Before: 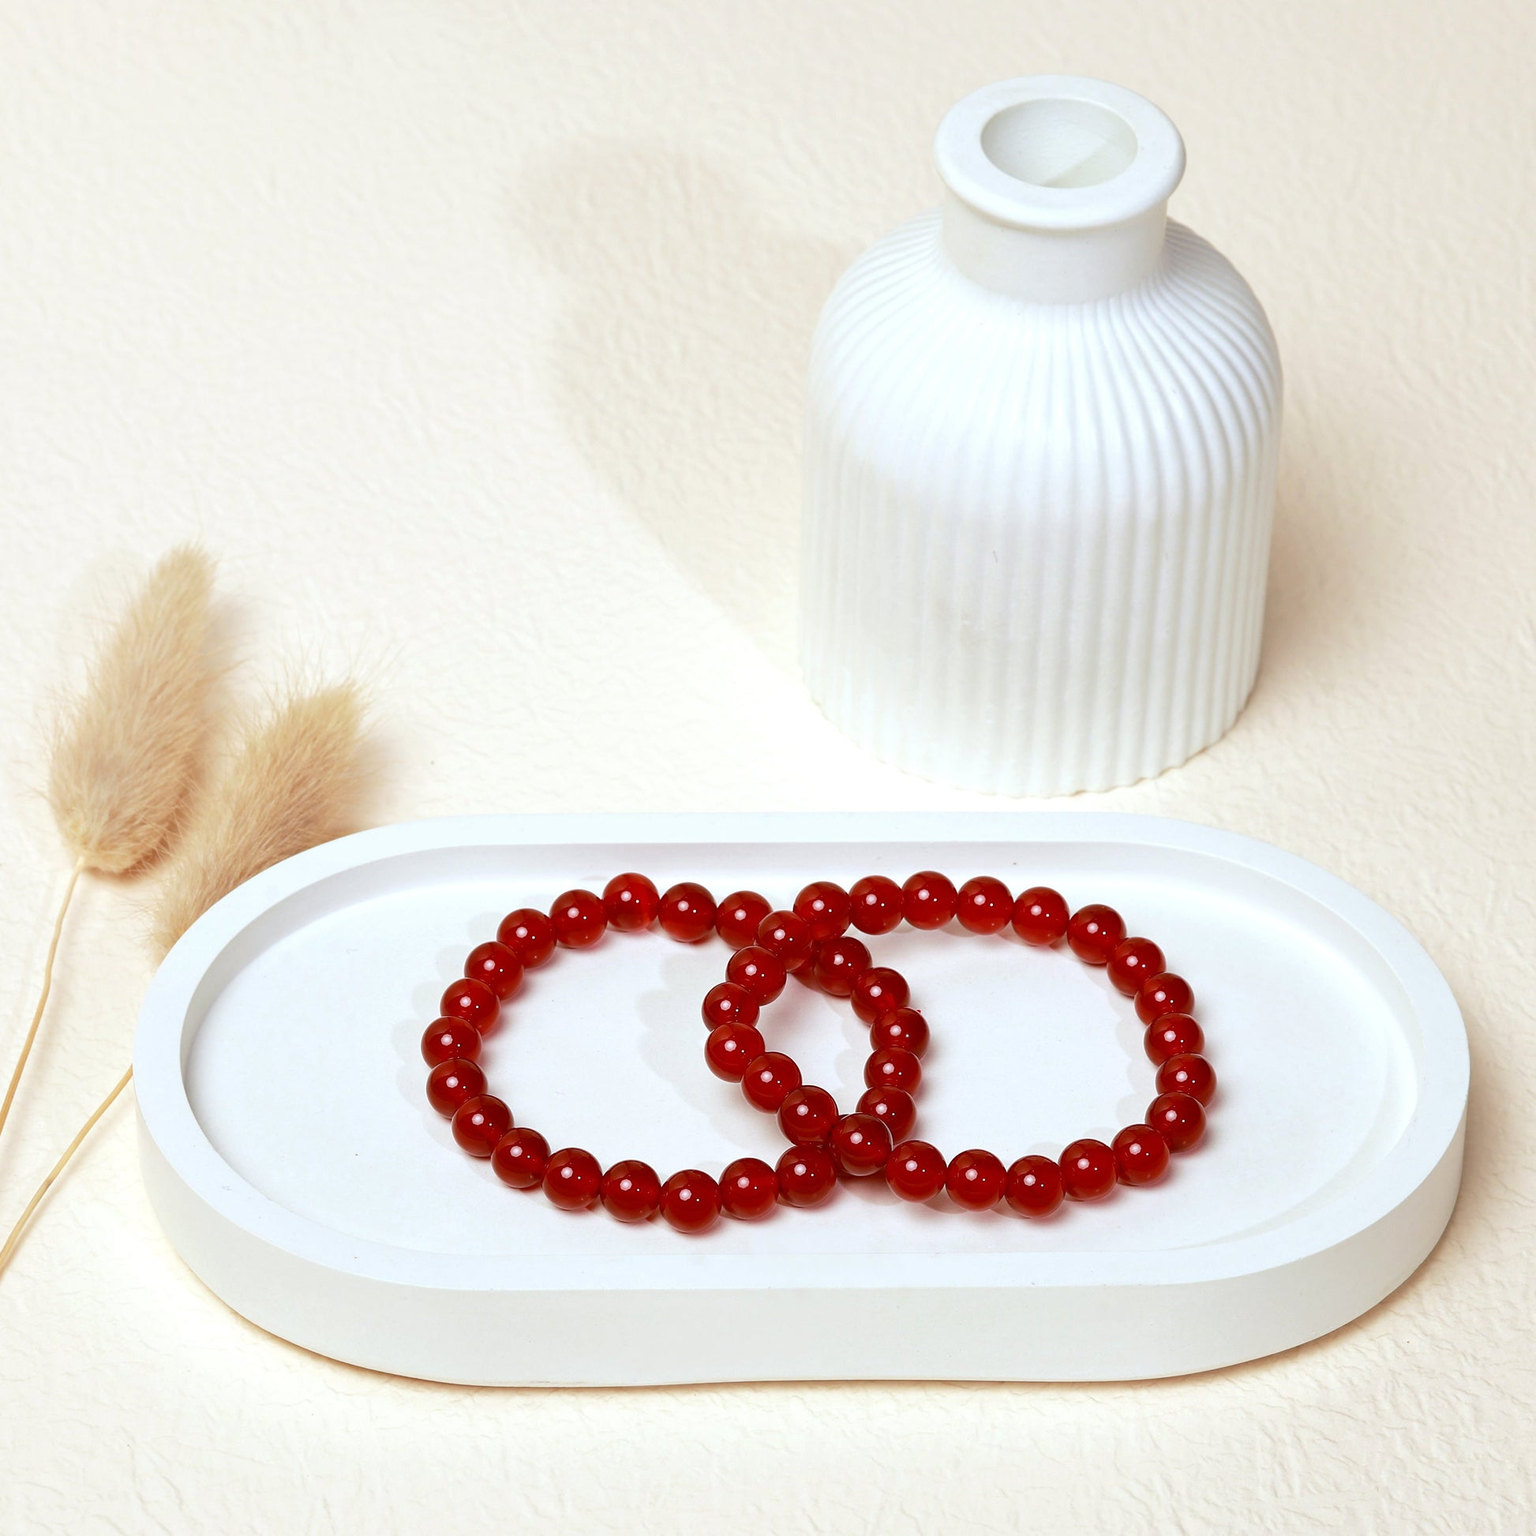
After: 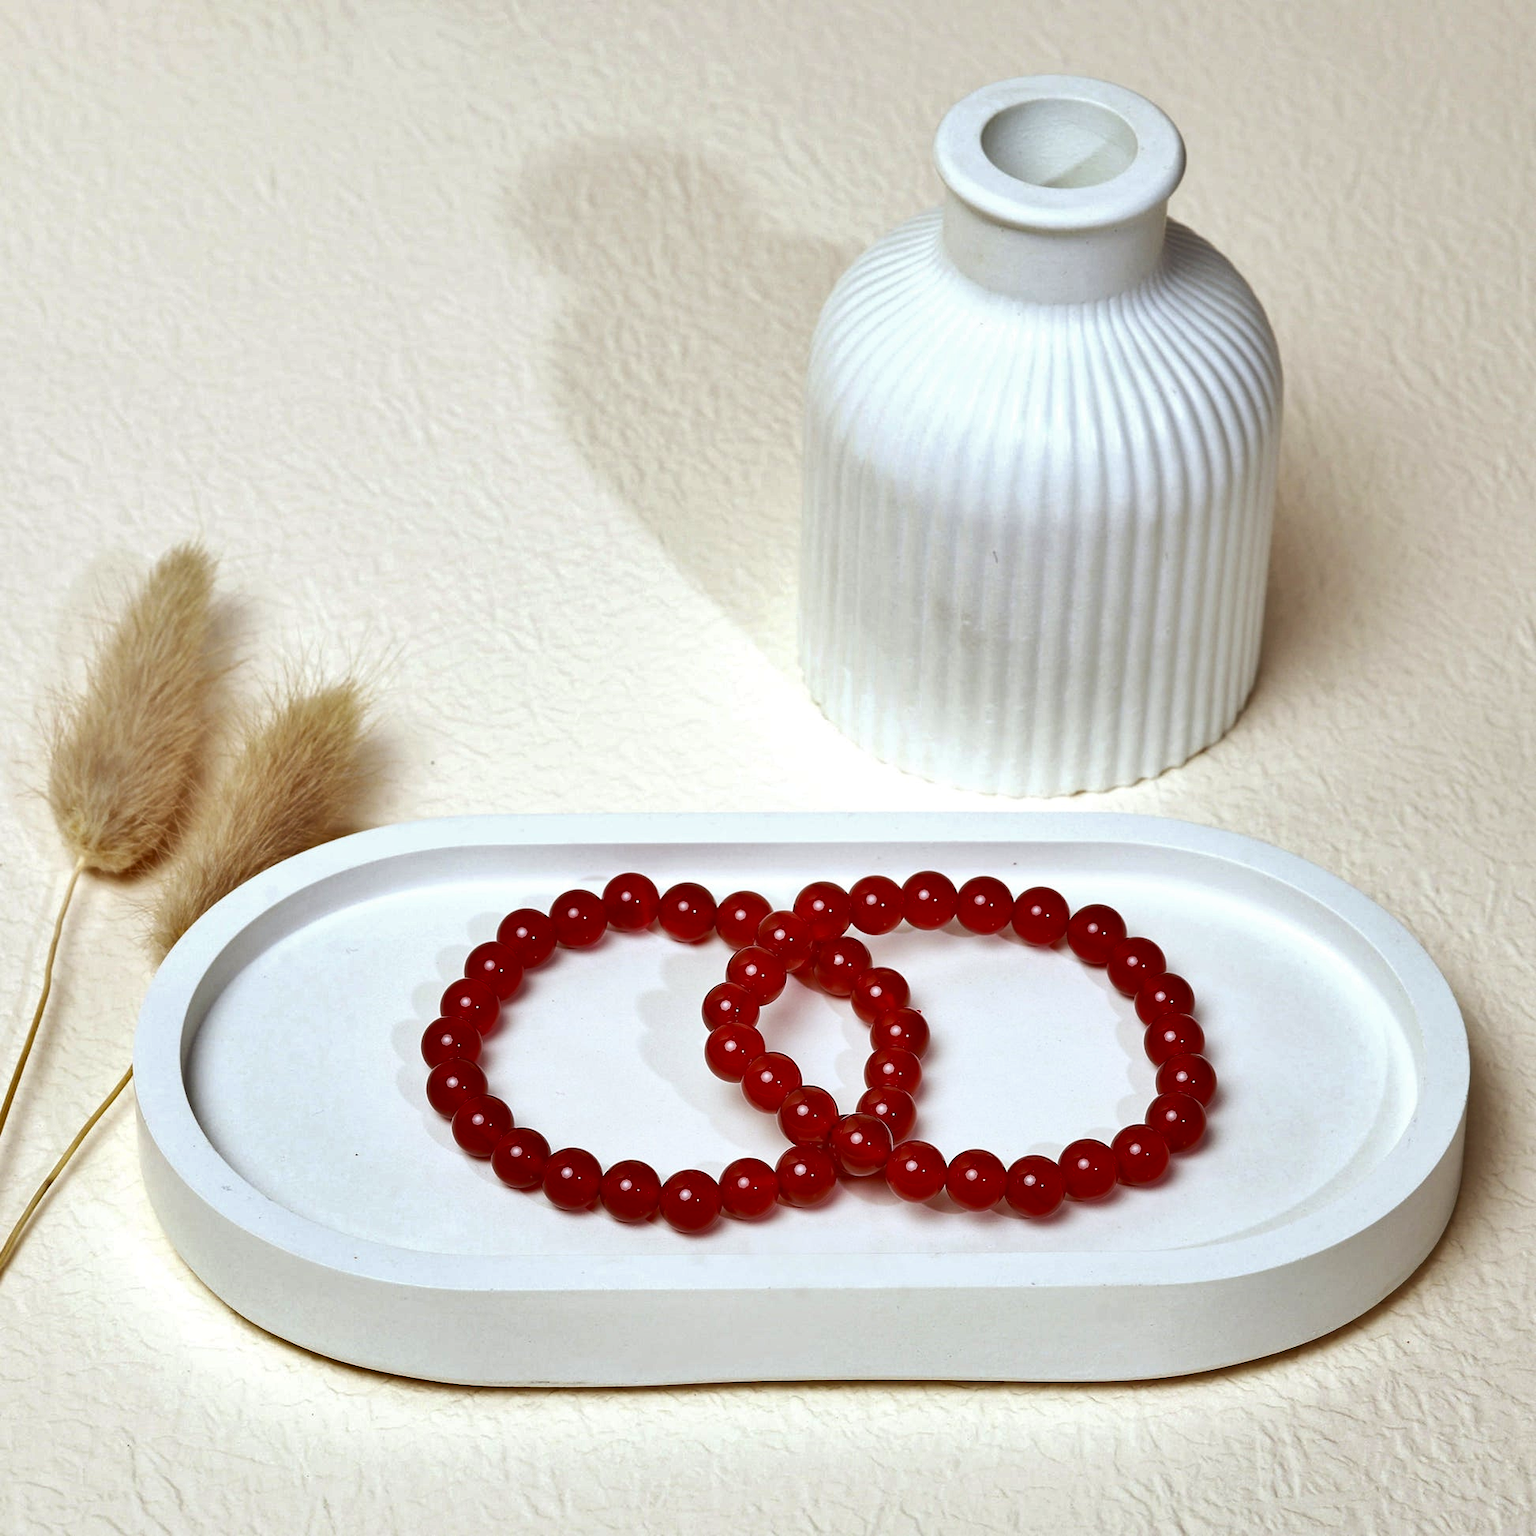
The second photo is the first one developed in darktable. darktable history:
shadows and highlights: shadows 74.88, highlights -60.79, soften with gaussian
